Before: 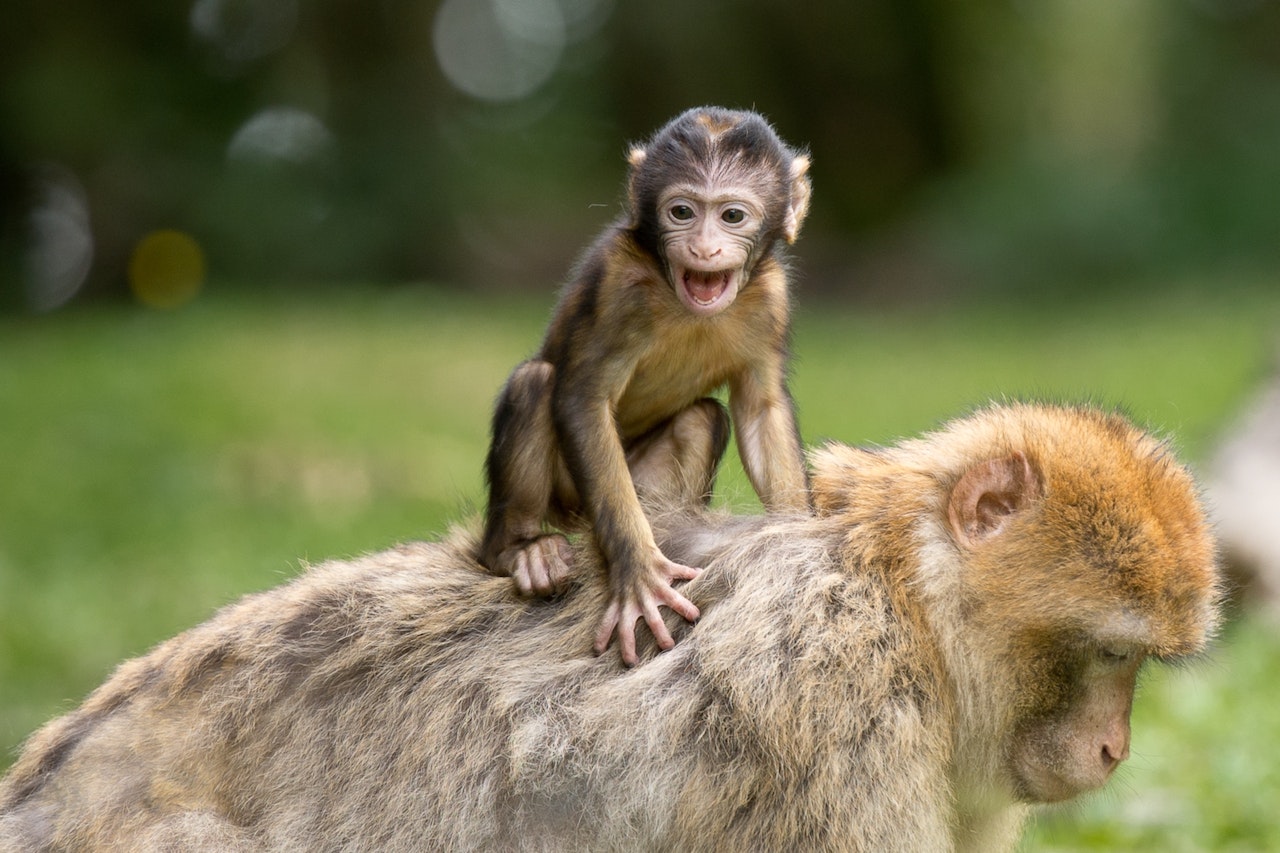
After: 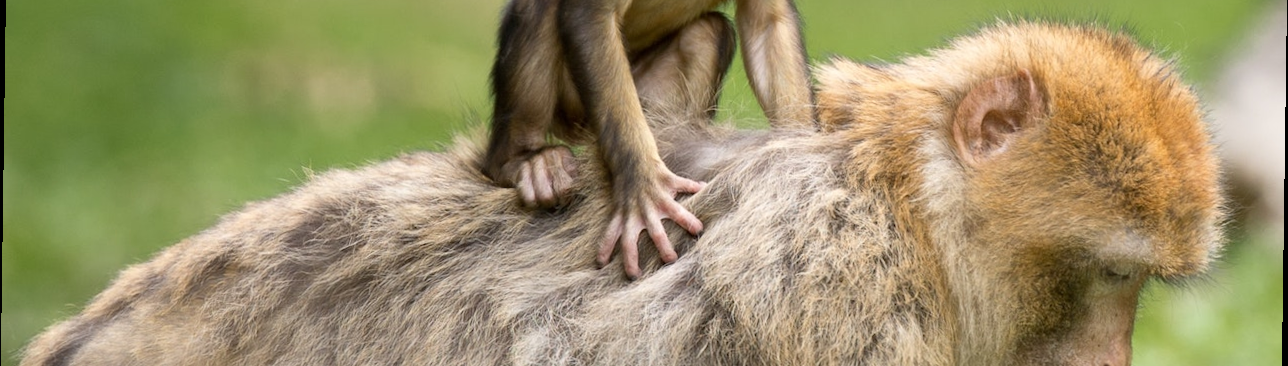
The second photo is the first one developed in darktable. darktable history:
rotate and perspective: rotation 0.8°, automatic cropping off
crop: top 45.551%, bottom 12.262%
